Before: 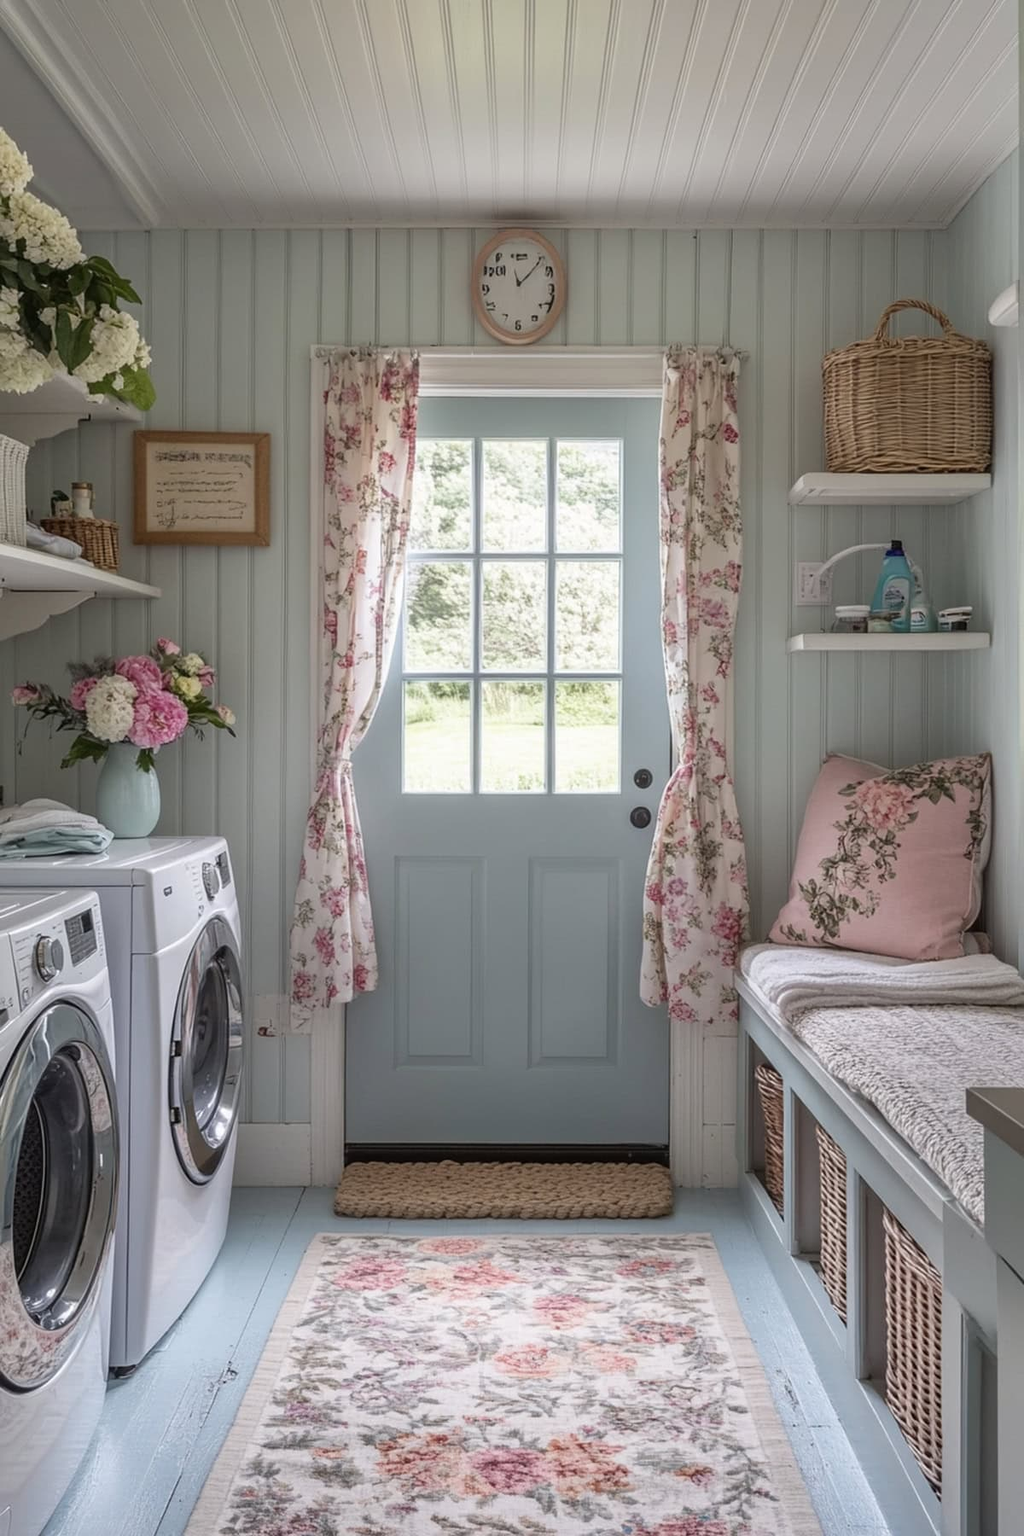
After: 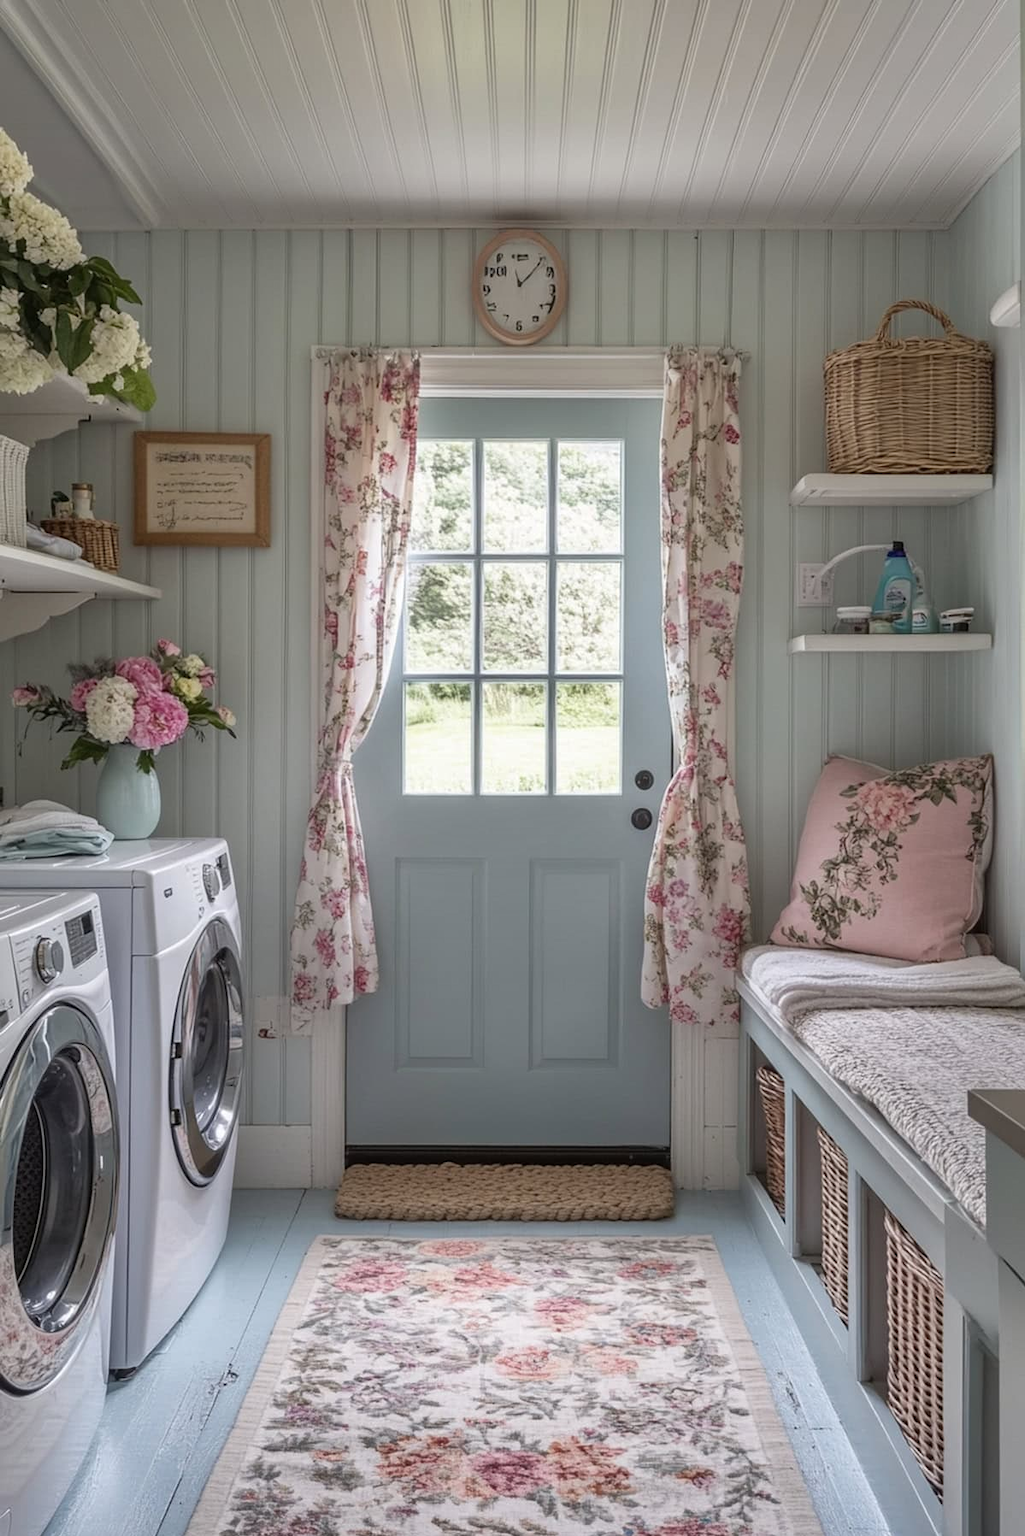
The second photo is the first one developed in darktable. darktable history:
shadows and highlights: radius 133.83, soften with gaussian
crop: top 0.05%, bottom 0.098%
